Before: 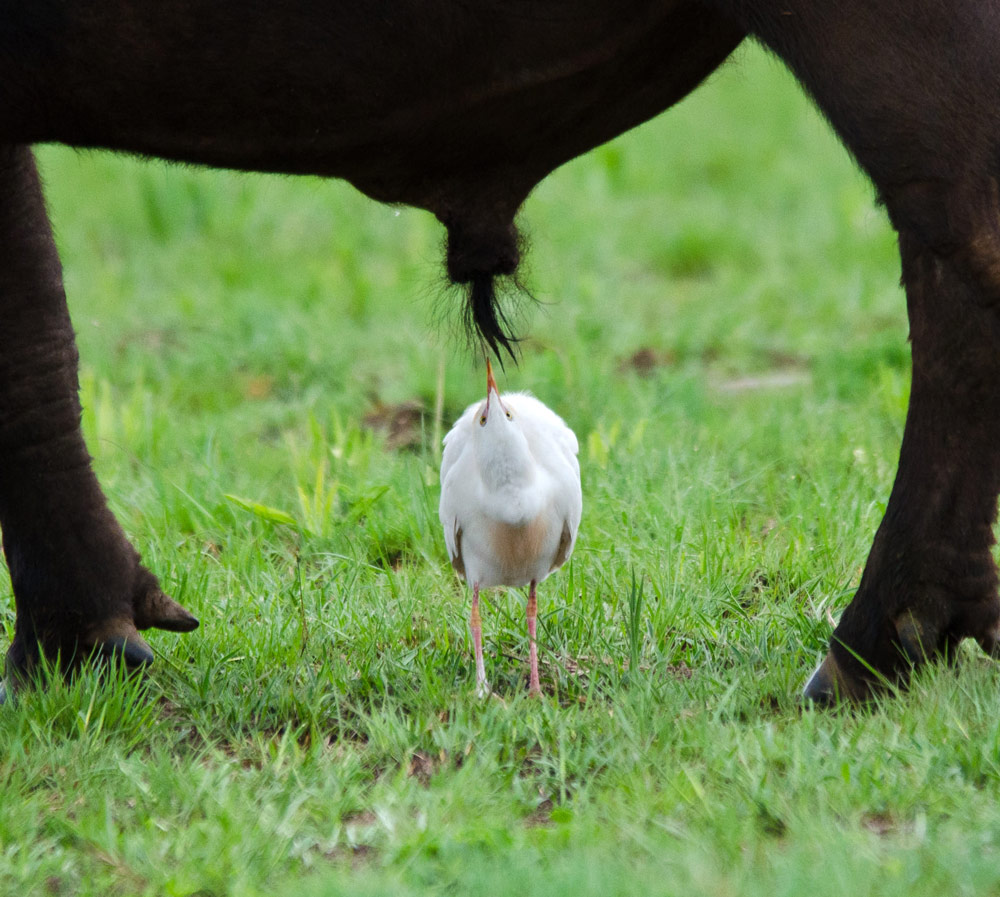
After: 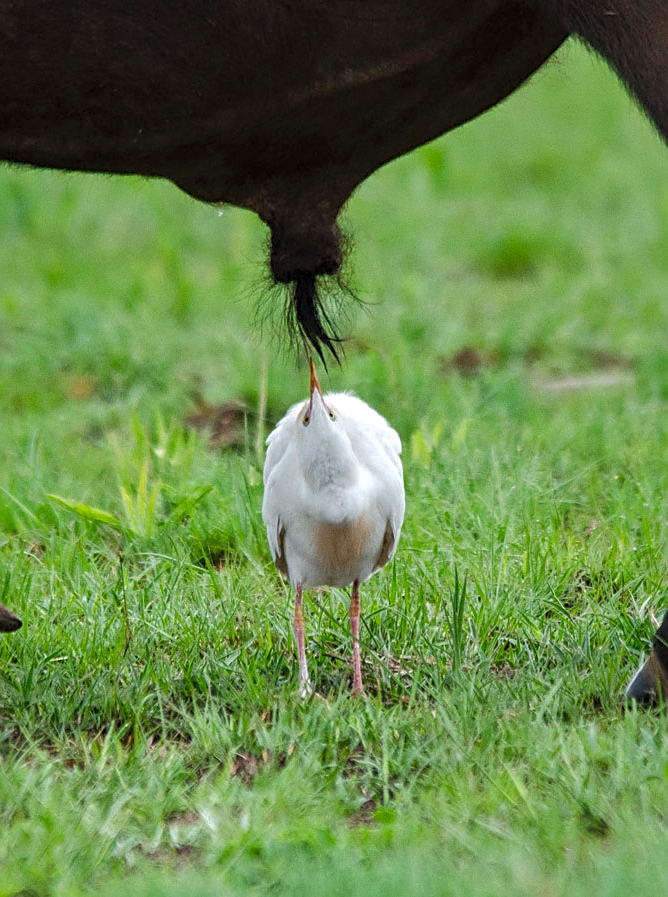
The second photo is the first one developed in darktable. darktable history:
local contrast: on, module defaults
crop and rotate: left 17.732%, right 15.423%
sharpen: on, module defaults
shadows and highlights: on, module defaults
